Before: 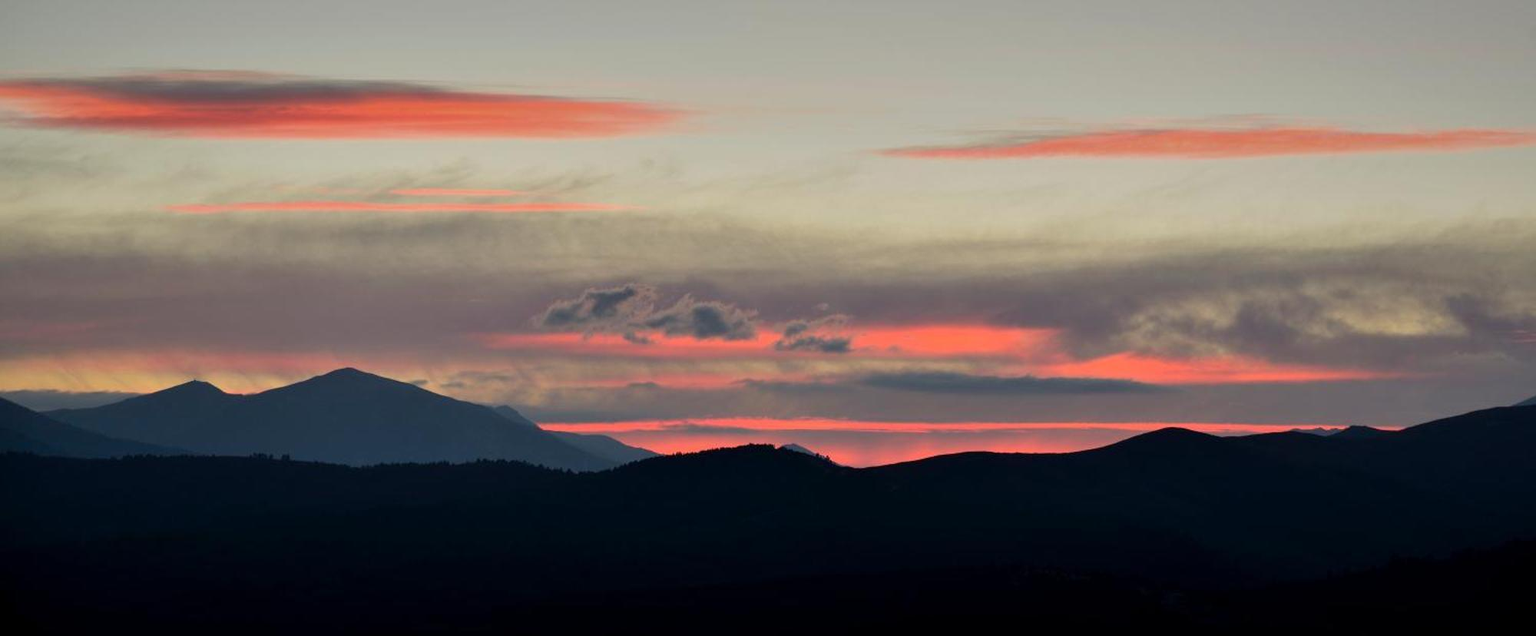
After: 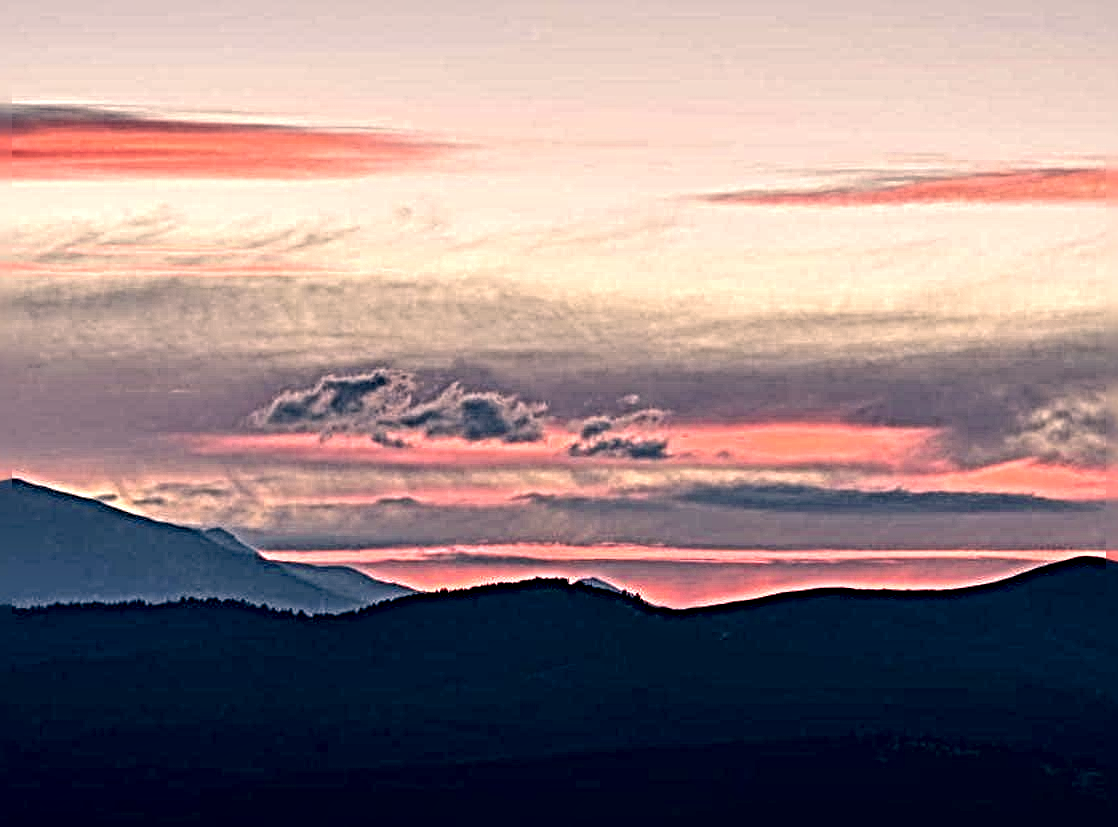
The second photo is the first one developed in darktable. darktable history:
sharpen: radius 6.263, amount 1.799, threshold 0.141
crop: left 22.049%, right 22.031%, bottom 0.007%
exposure: exposure 0.736 EV, compensate exposure bias true, compensate highlight preservation false
local contrast: highlights 22%, detail 150%
color correction: highlights a* 14.19, highlights b* 5.9, shadows a* -5.95, shadows b* -15.71, saturation 0.849
